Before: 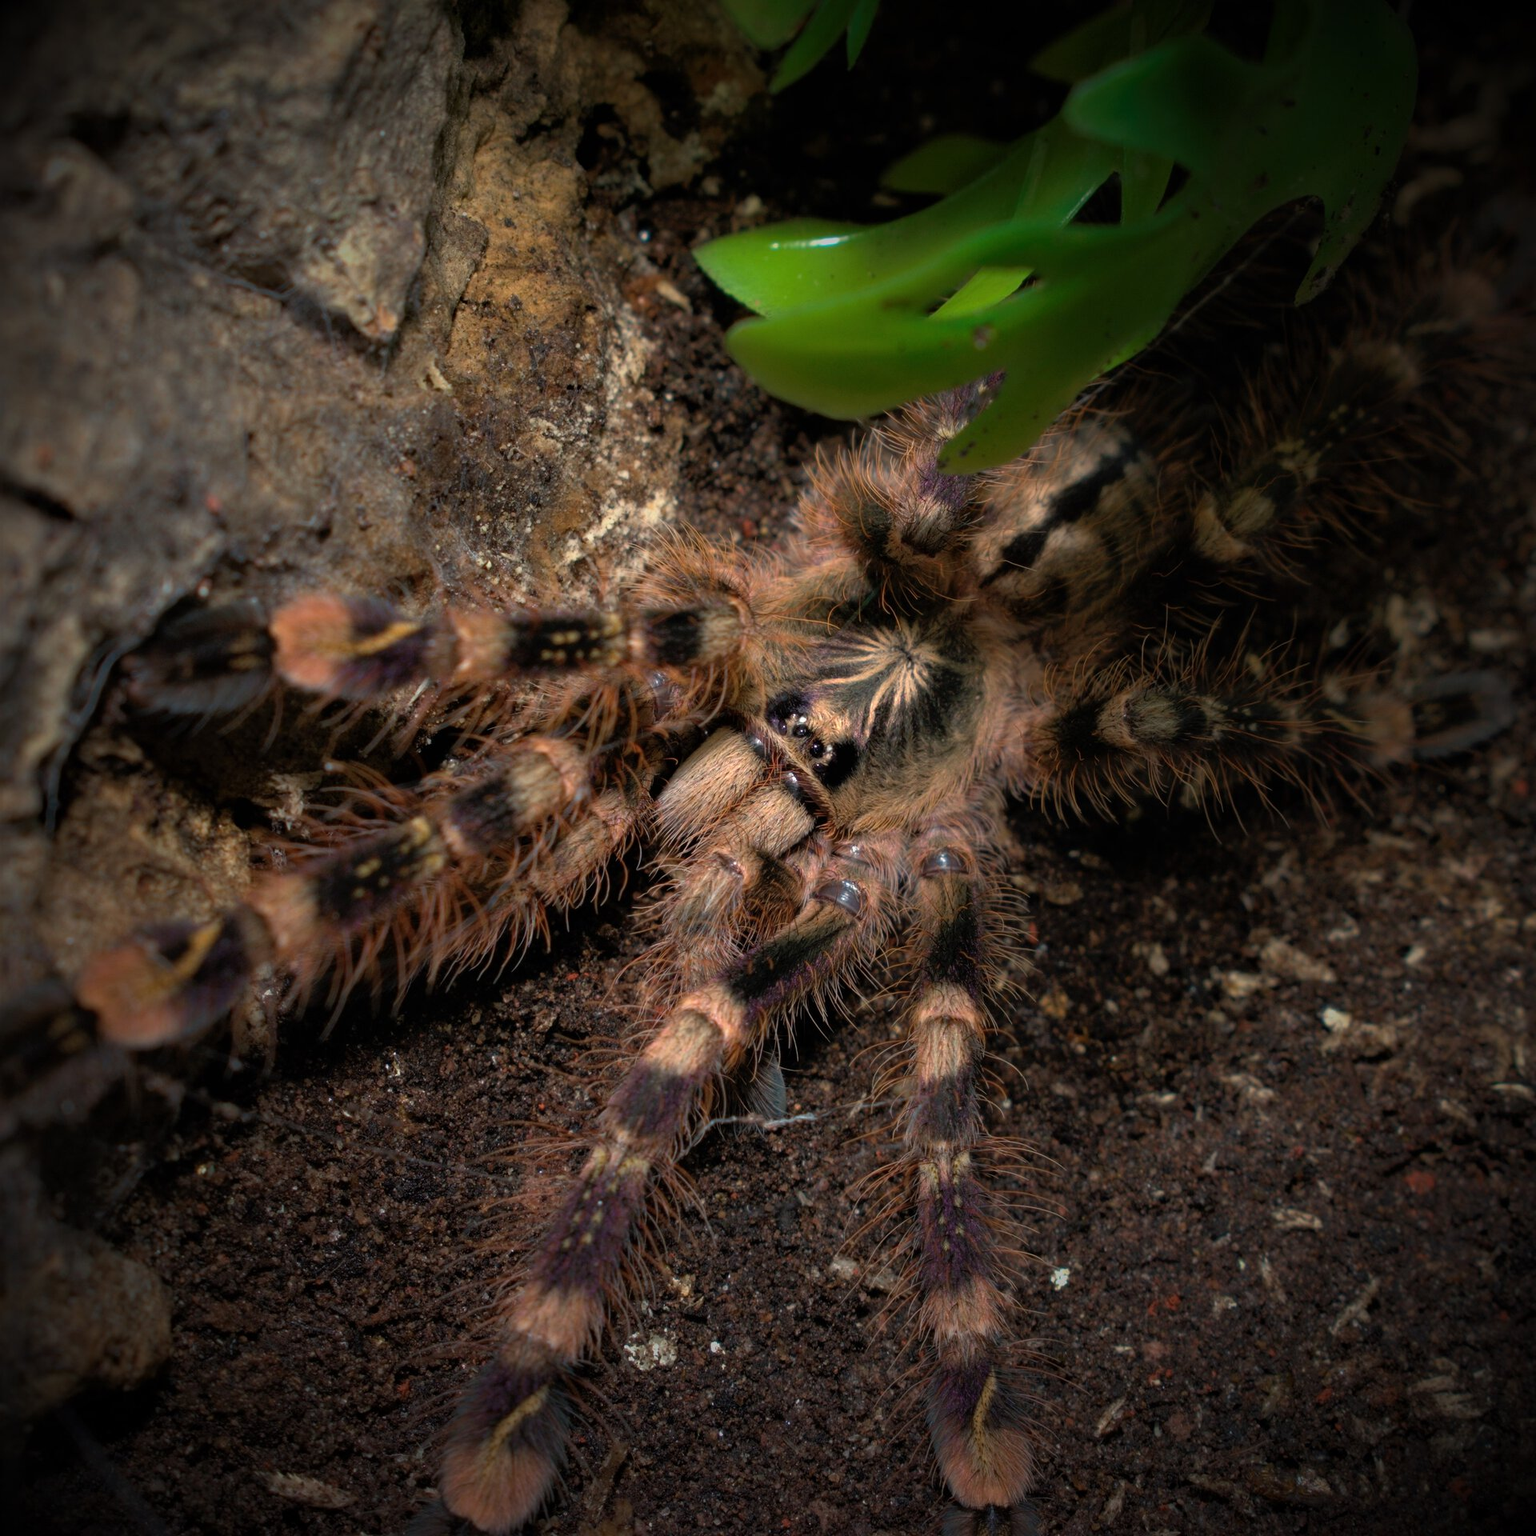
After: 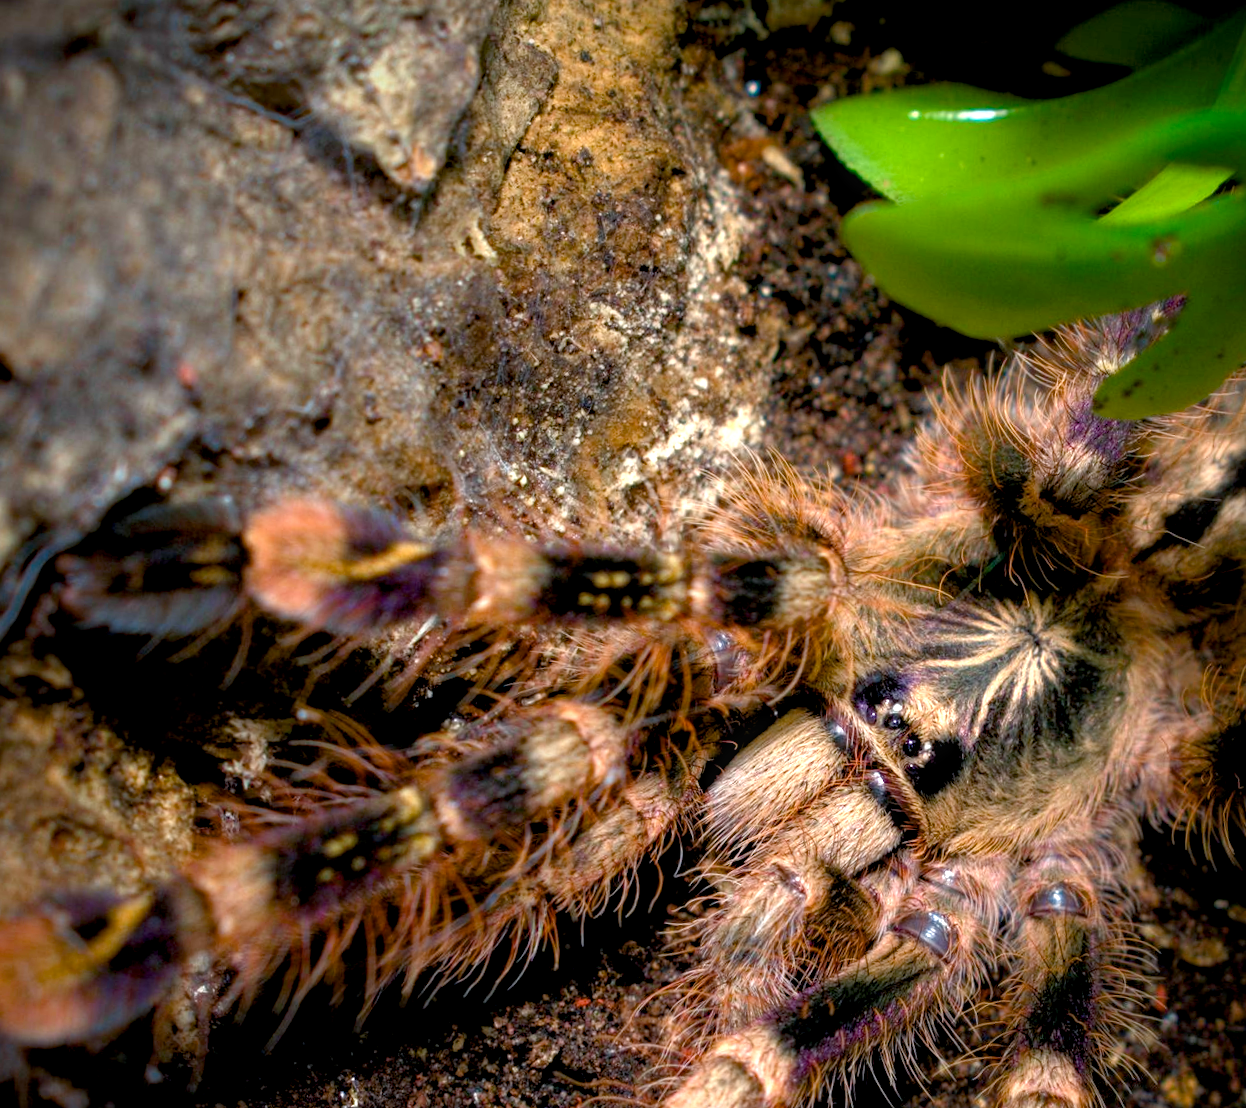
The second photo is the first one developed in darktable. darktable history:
exposure: black level correction 0.001, exposure 1 EV, compensate highlight preservation false
white balance: red 0.954, blue 1.079
color balance rgb: shadows lift › chroma 1%, shadows lift › hue 240.84°, highlights gain › chroma 2%, highlights gain › hue 73.2°, global offset › luminance -0.5%, perceptual saturation grading › global saturation 20%, perceptual saturation grading › highlights -25%, perceptual saturation grading › shadows 50%, global vibrance 15%
tone equalizer: on, module defaults
shadows and highlights: shadows -21.3, highlights 100, soften with gaussian
local contrast: on, module defaults
crop and rotate: angle -4.99°, left 2.122%, top 6.945%, right 27.566%, bottom 30.519%
